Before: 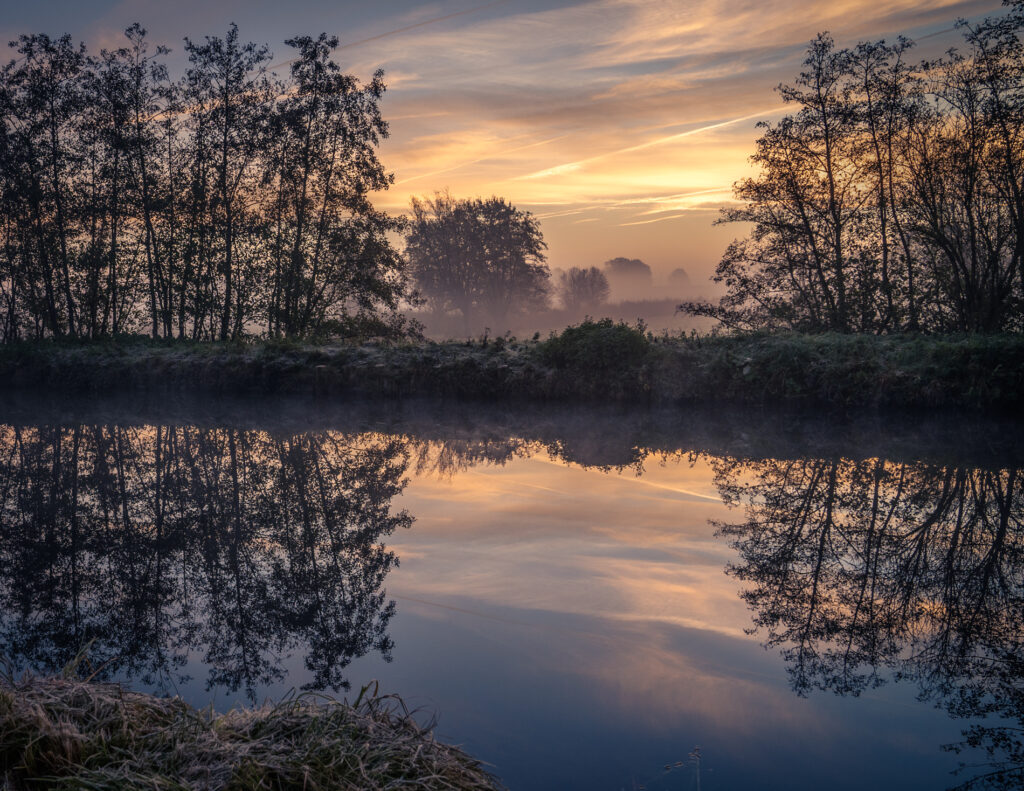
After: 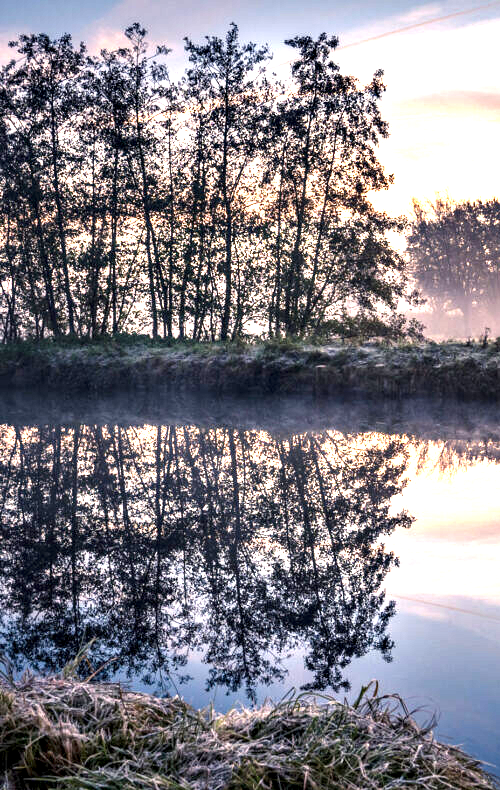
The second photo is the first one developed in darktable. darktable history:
exposure: exposure 2.025 EV, compensate exposure bias true, compensate highlight preservation false
crop and rotate: left 0.009%, top 0%, right 51.098%
contrast equalizer: octaves 7, y [[0.6 ×6], [0.55 ×6], [0 ×6], [0 ×6], [0 ×6]]
